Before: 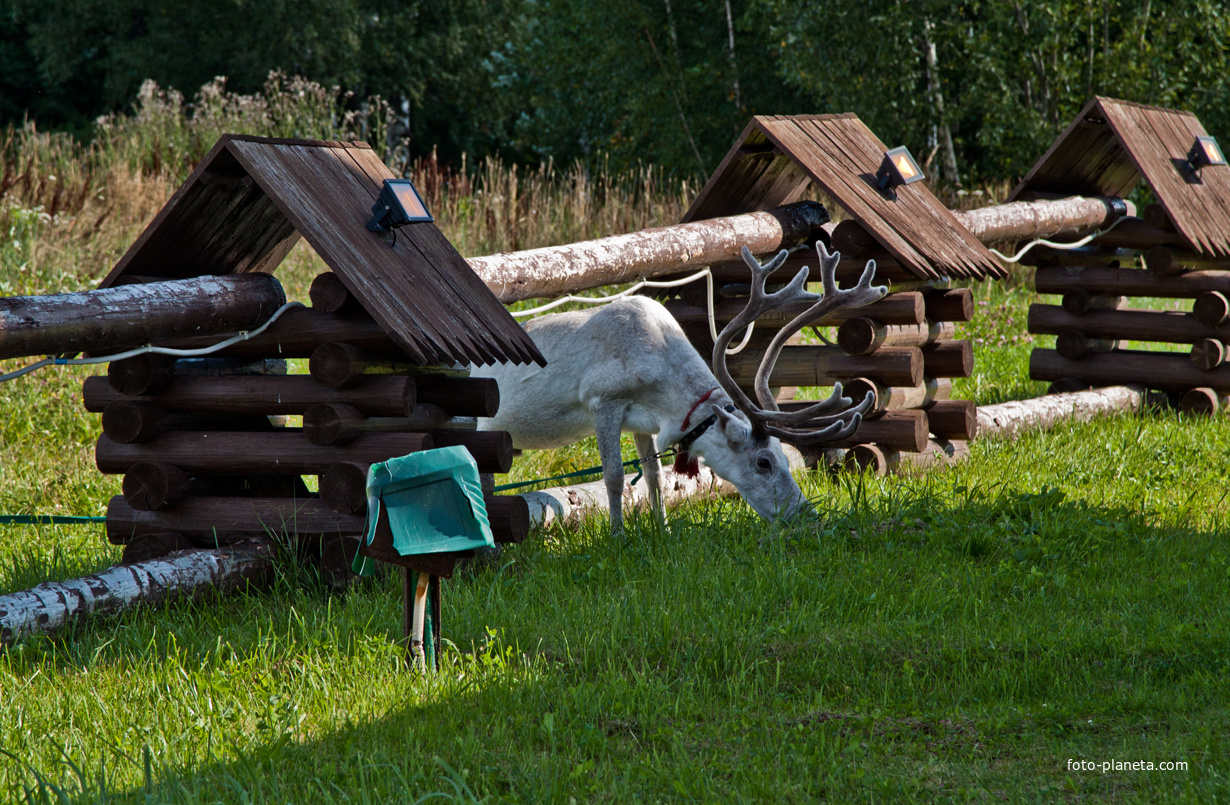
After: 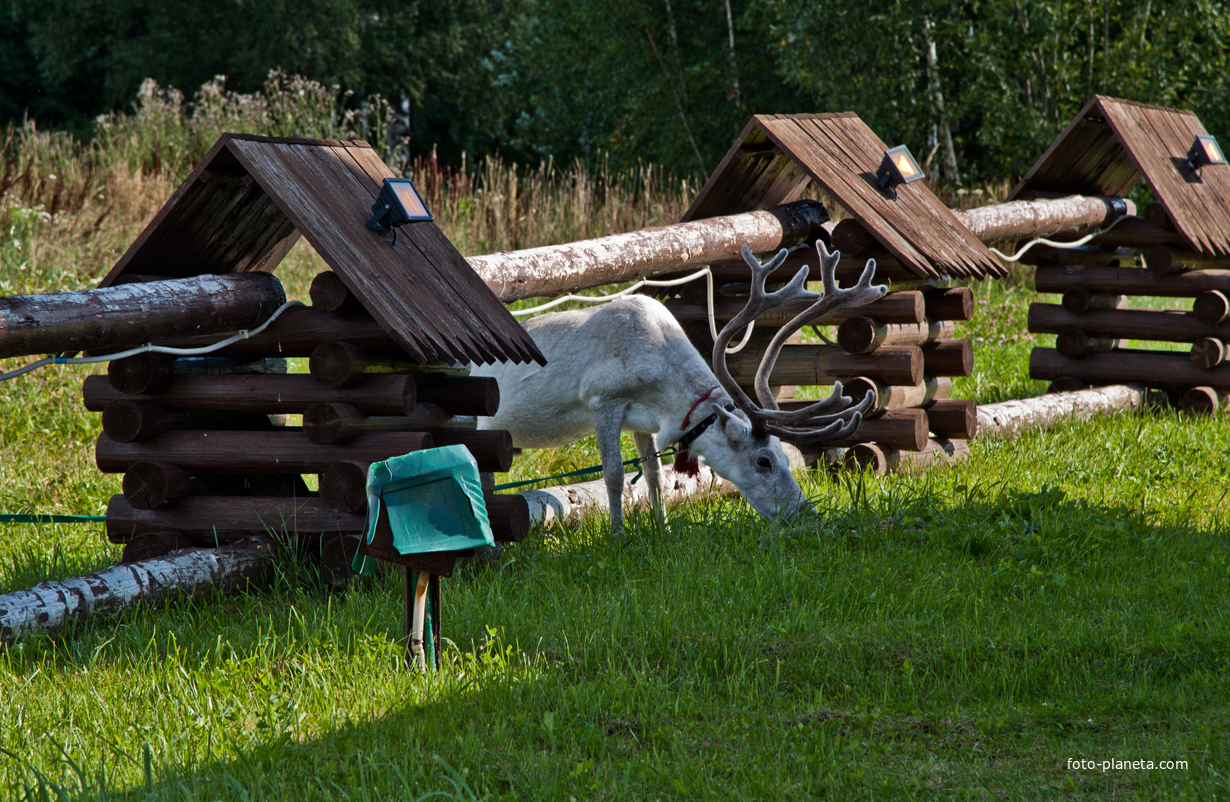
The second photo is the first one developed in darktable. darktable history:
crop: top 0.221%, bottom 0.112%
